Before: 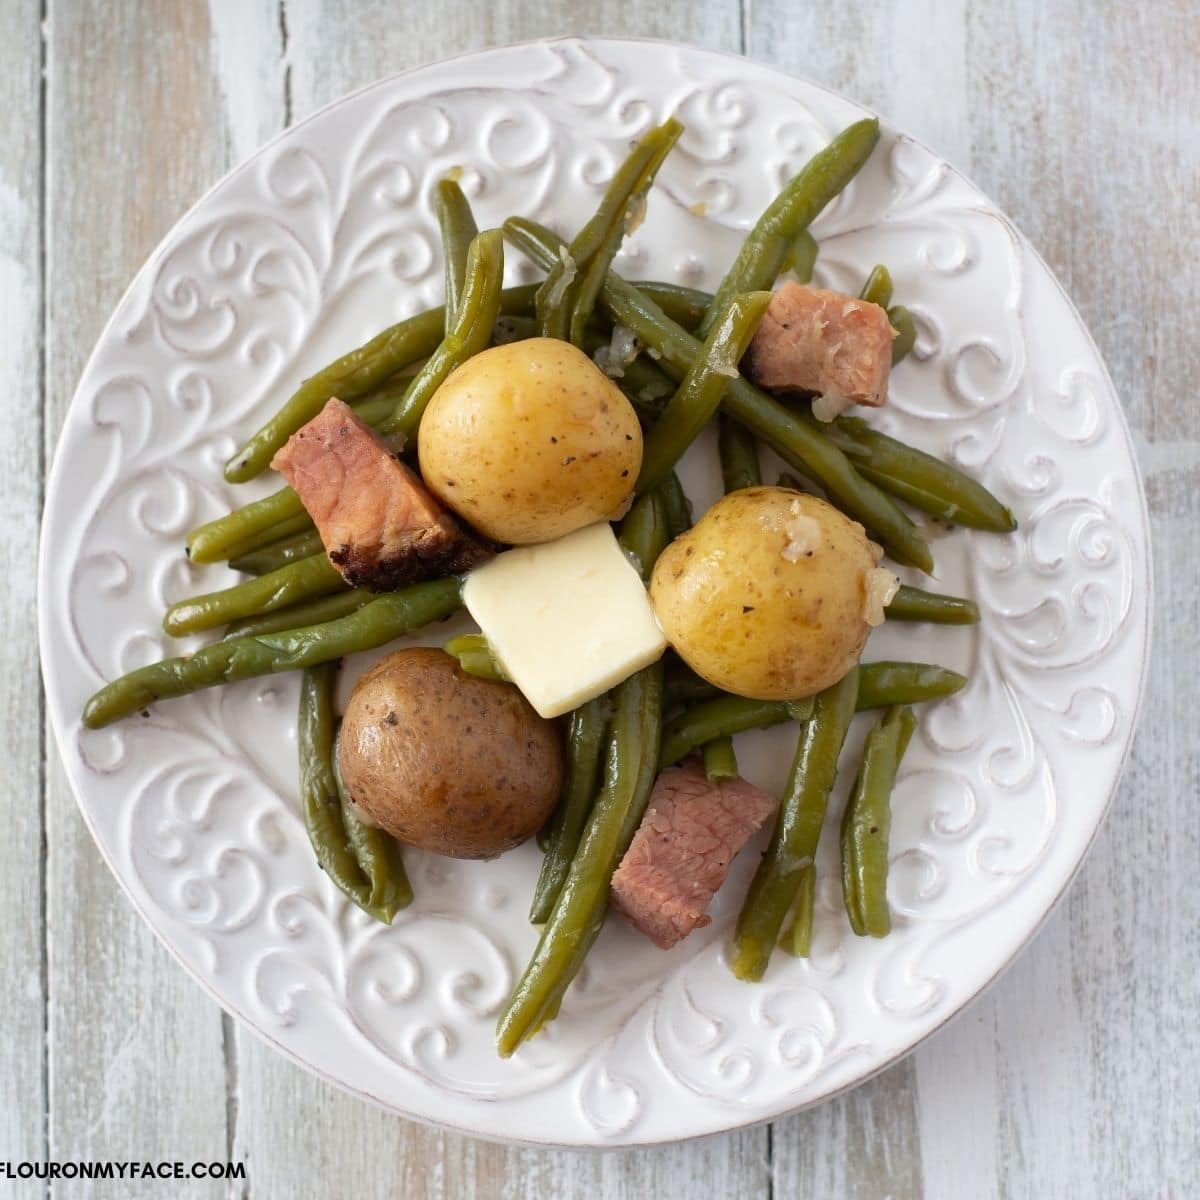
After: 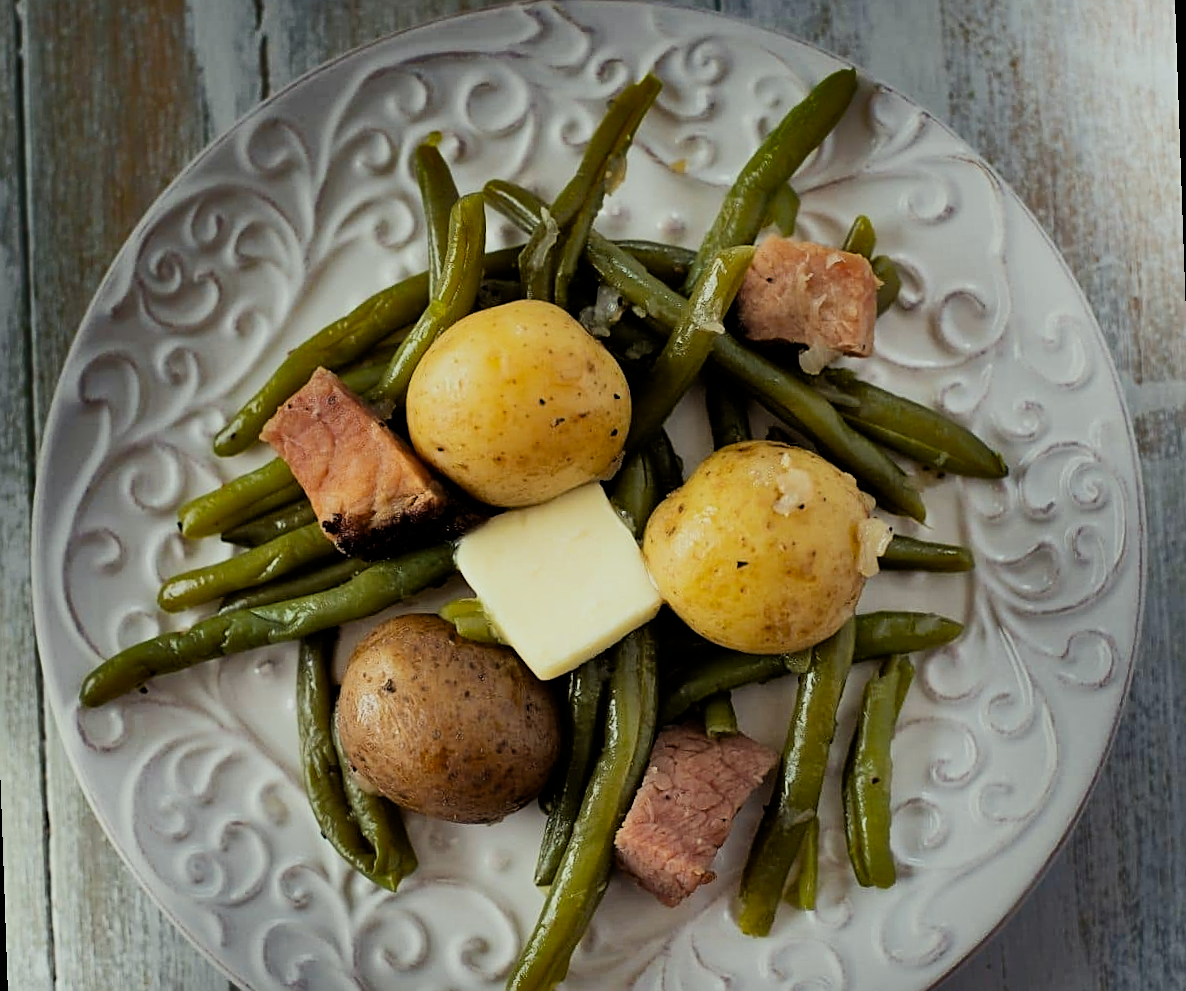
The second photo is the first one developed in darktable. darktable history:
color correction: highlights a* -4.73, highlights b* 5.06, saturation 0.97
filmic rgb: black relative exposure -5 EV, hardness 2.88, contrast 1.3
rotate and perspective: rotation -2°, crop left 0.022, crop right 0.978, crop top 0.049, crop bottom 0.951
sharpen: on, module defaults
haze removal: compatibility mode true, adaptive false
shadows and highlights: radius 123.98, shadows 100, white point adjustment -3, highlights -100, highlights color adjustment 89.84%, soften with gaussian
crop and rotate: top 0%, bottom 11.49%
